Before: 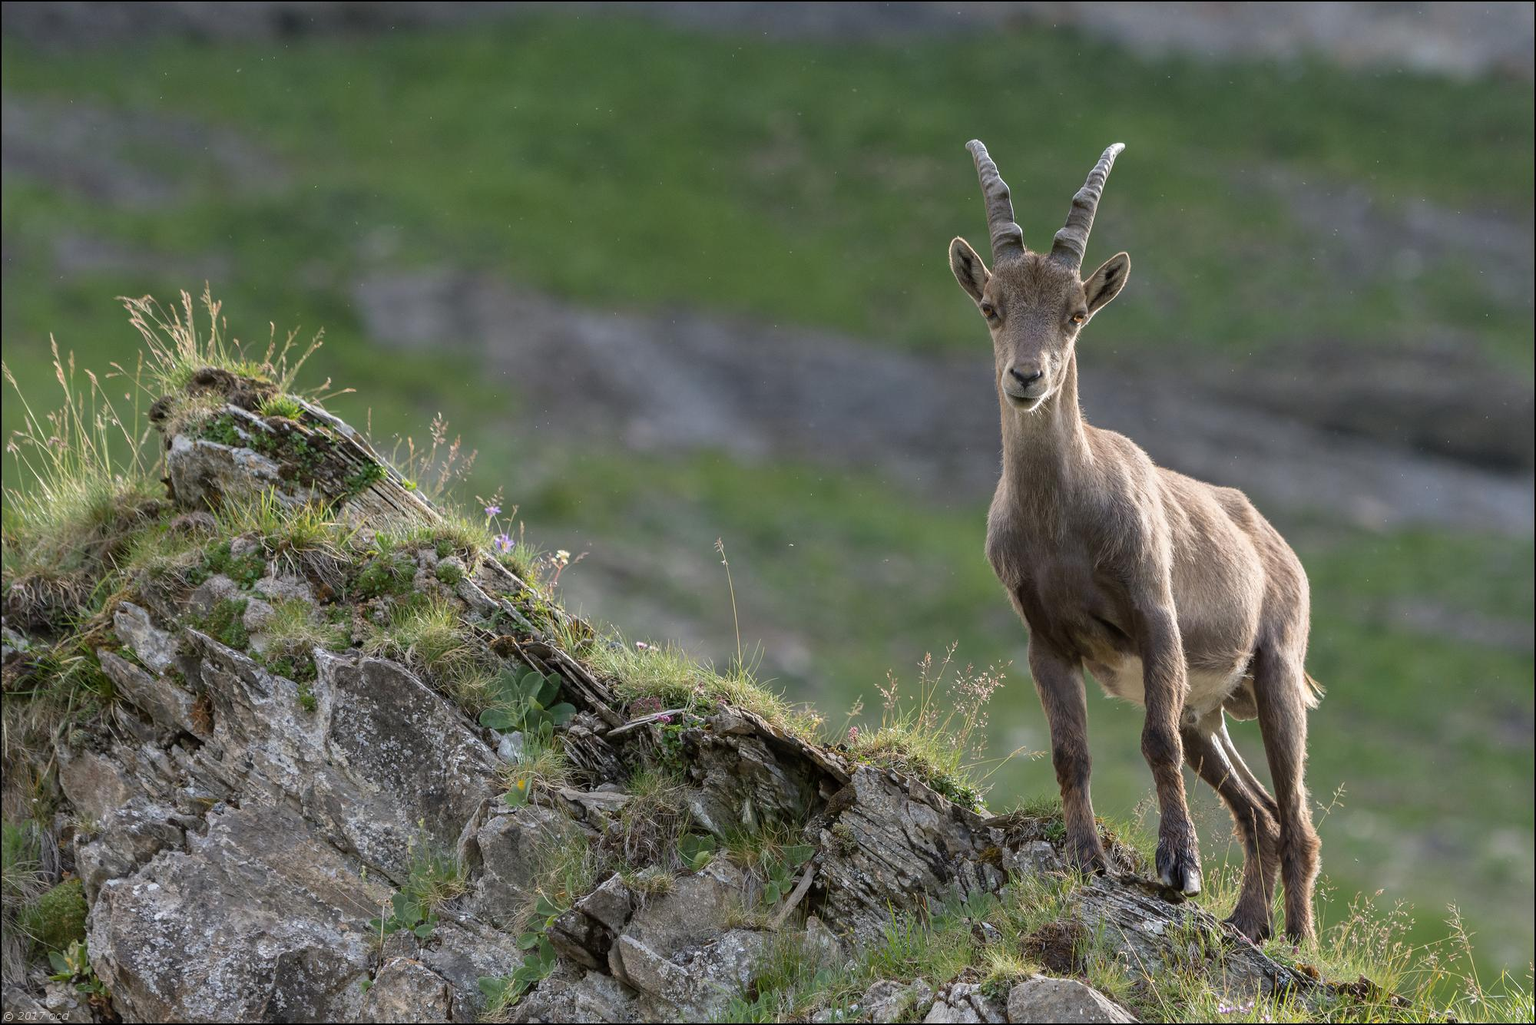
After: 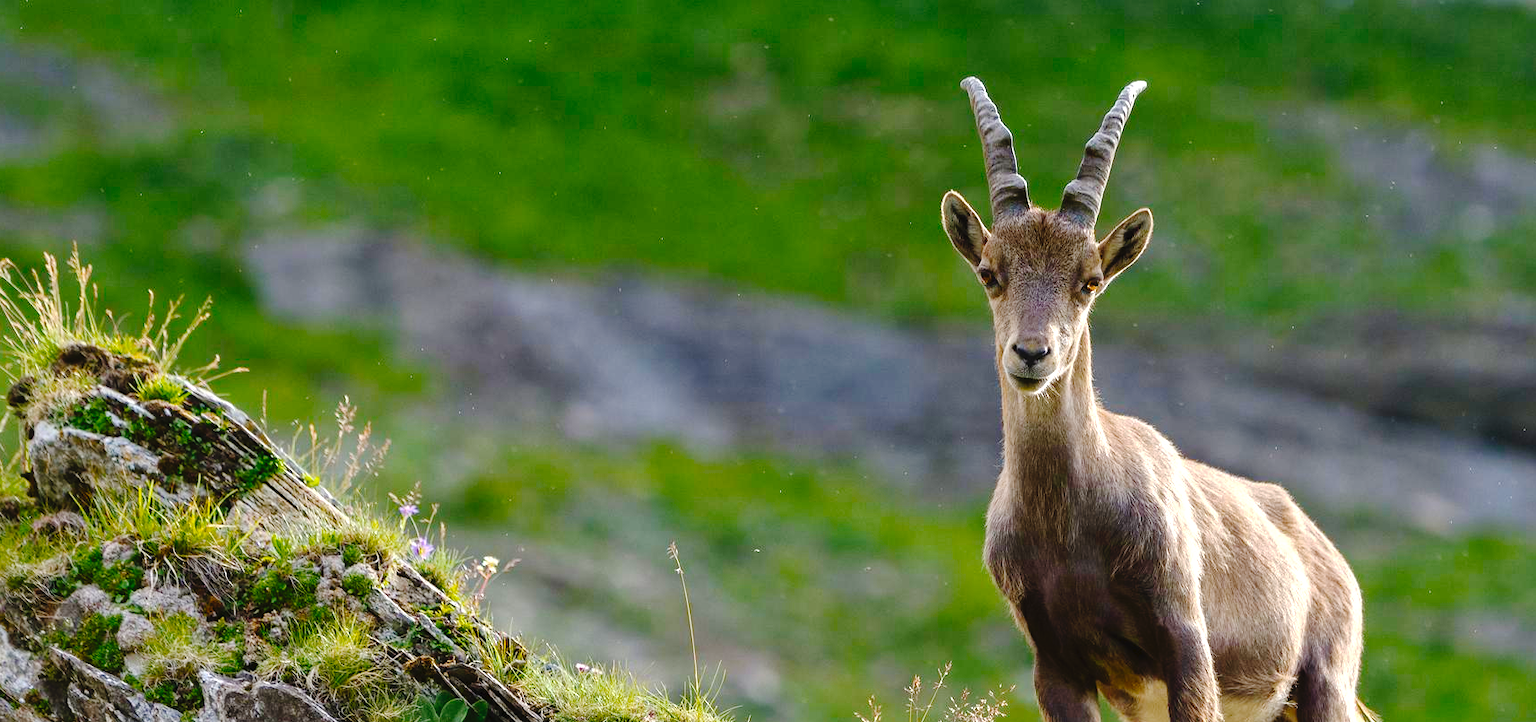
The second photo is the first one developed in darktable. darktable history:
crop and rotate: left 9.345%, top 7.22%, right 4.982%, bottom 32.331%
color balance rgb: linear chroma grading › global chroma 9%, perceptual saturation grading › global saturation 36%, perceptual saturation grading › shadows 35%, perceptual brilliance grading › global brilliance 15%, perceptual brilliance grading › shadows -35%, global vibrance 15%
tone curve: curves: ch0 [(0, 0) (0.003, 0.031) (0.011, 0.033) (0.025, 0.038) (0.044, 0.049) (0.069, 0.059) (0.1, 0.071) (0.136, 0.093) (0.177, 0.142) (0.224, 0.204) (0.277, 0.292) (0.335, 0.387) (0.399, 0.484) (0.468, 0.567) (0.543, 0.643) (0.623, 0.712) (0.709, 0.776) (0.801, 0.837) (0.898, 0.903) (1, 1)], preserve colors none
